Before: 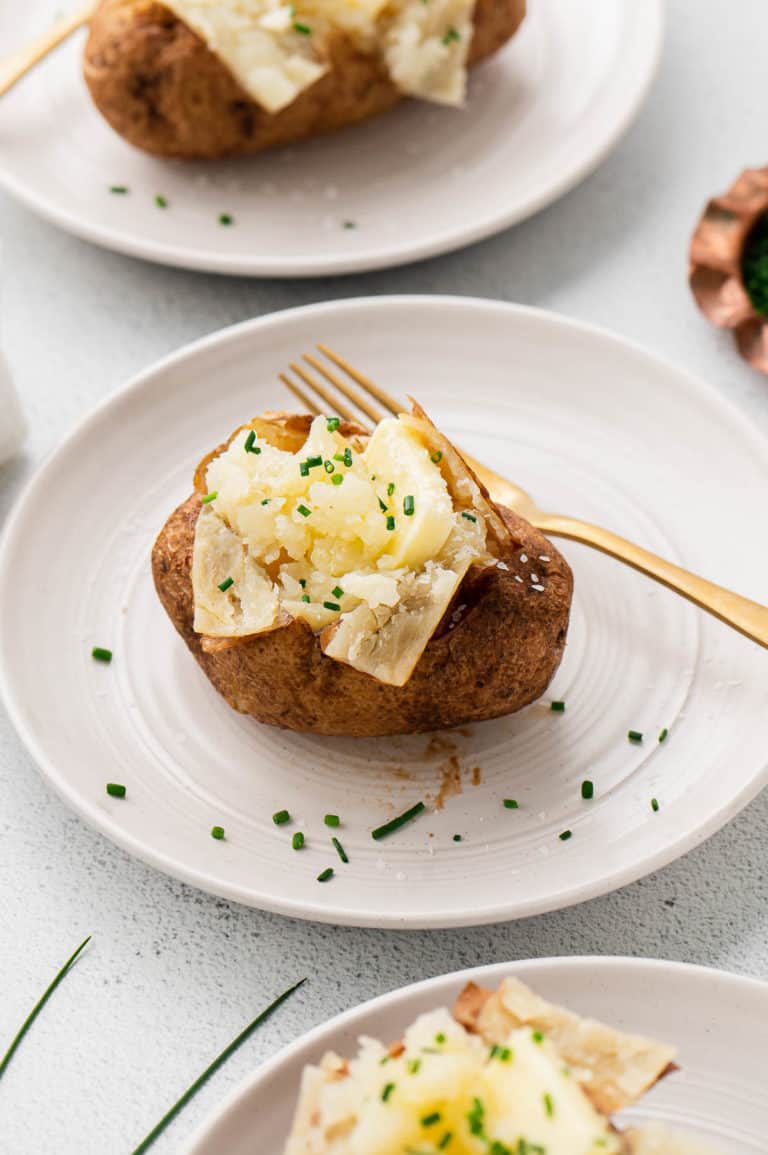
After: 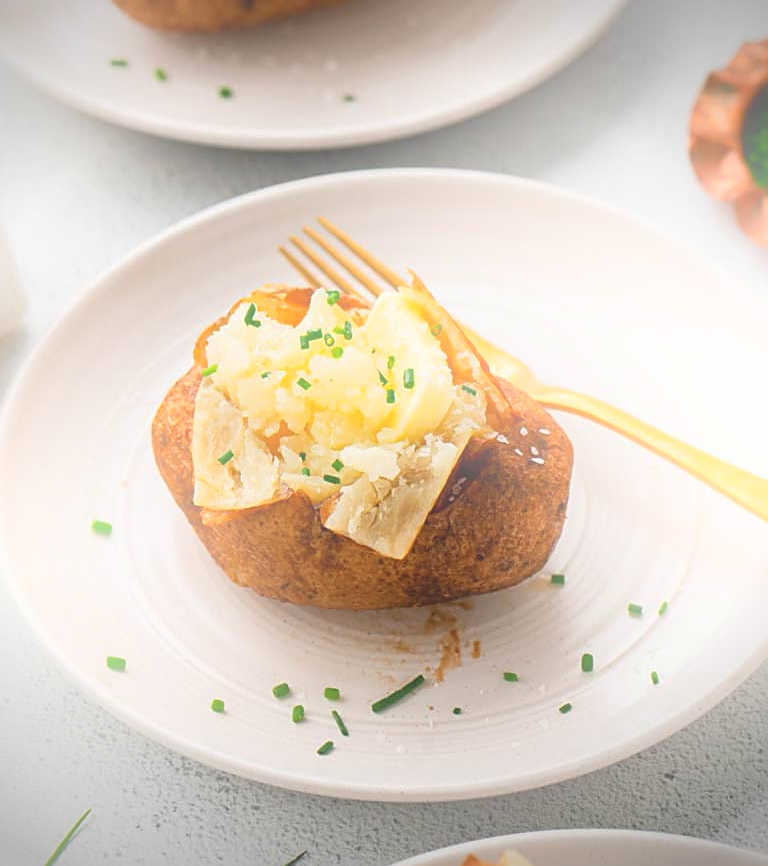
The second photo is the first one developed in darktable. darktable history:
sharpen: on, module defaults
crop: top 11.038%, bottom 13.962%
bloom: on, module defaults
shadows and highlights: shadows 32.83, highlights -47.7, soften with gaussian
vignetting: fall-off start 97.23%, saturation -0.024, center (-0.033, -0.042), width/height ratio 1.179, unbound false
